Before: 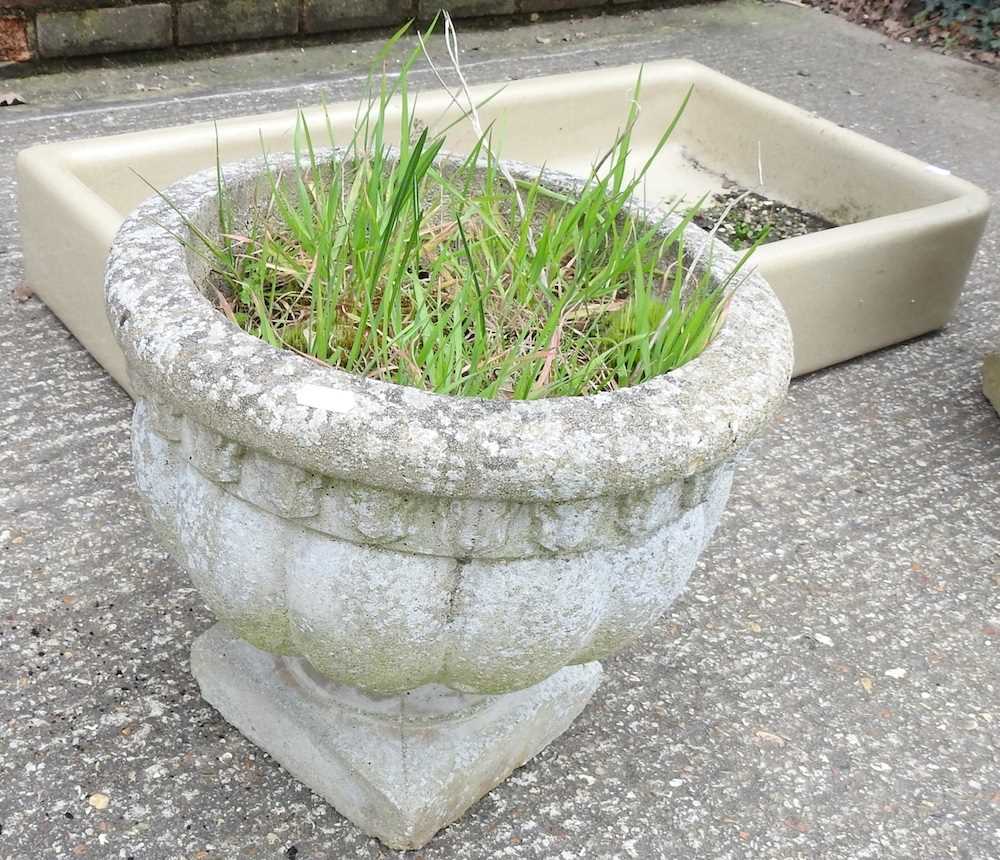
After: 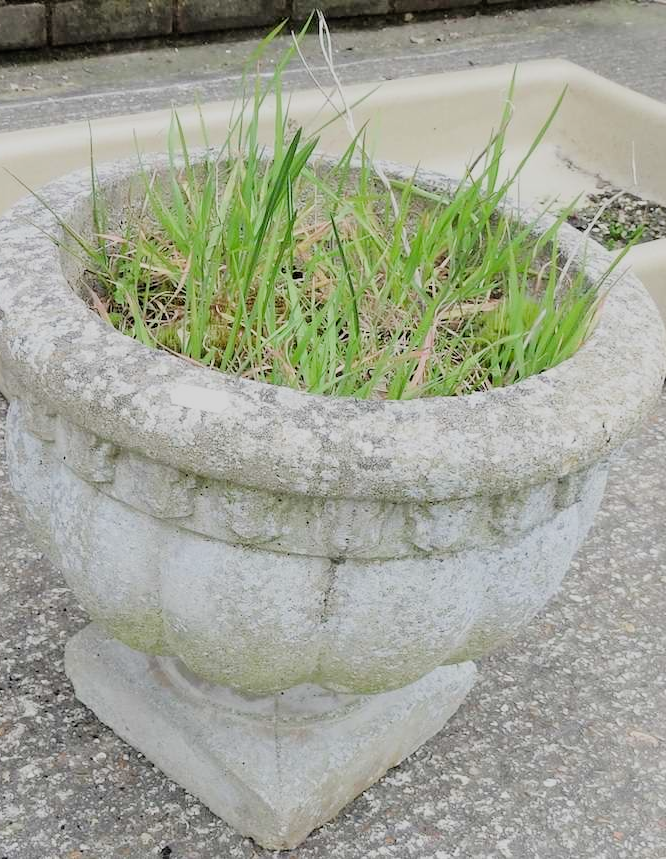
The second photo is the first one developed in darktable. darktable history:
crop and rotate: left 12.648%, right 20.685%
filmic rgb: black relative exposure -7.65 EV, white relative exposure 4.56 EV, hardness 3.61
